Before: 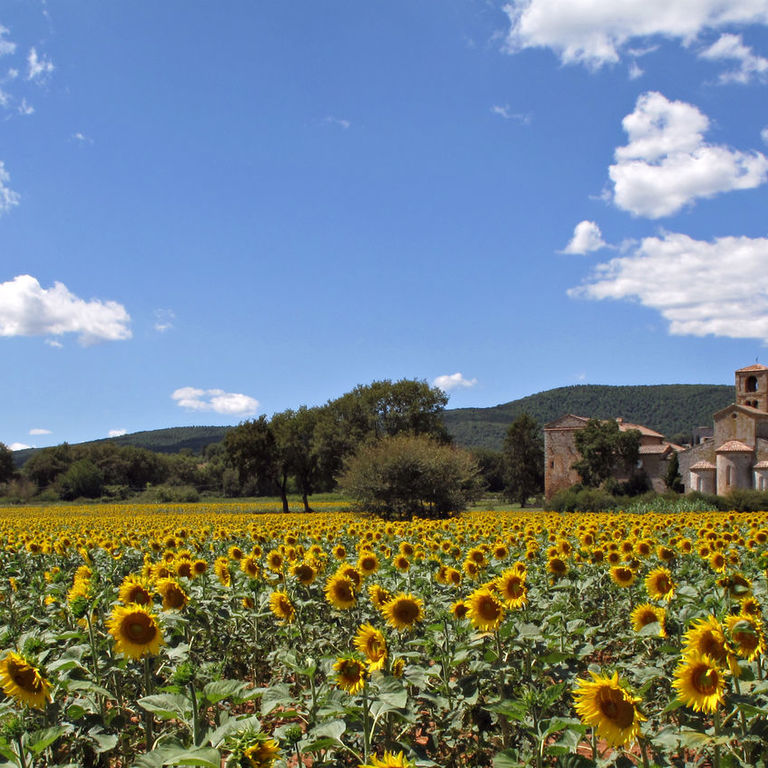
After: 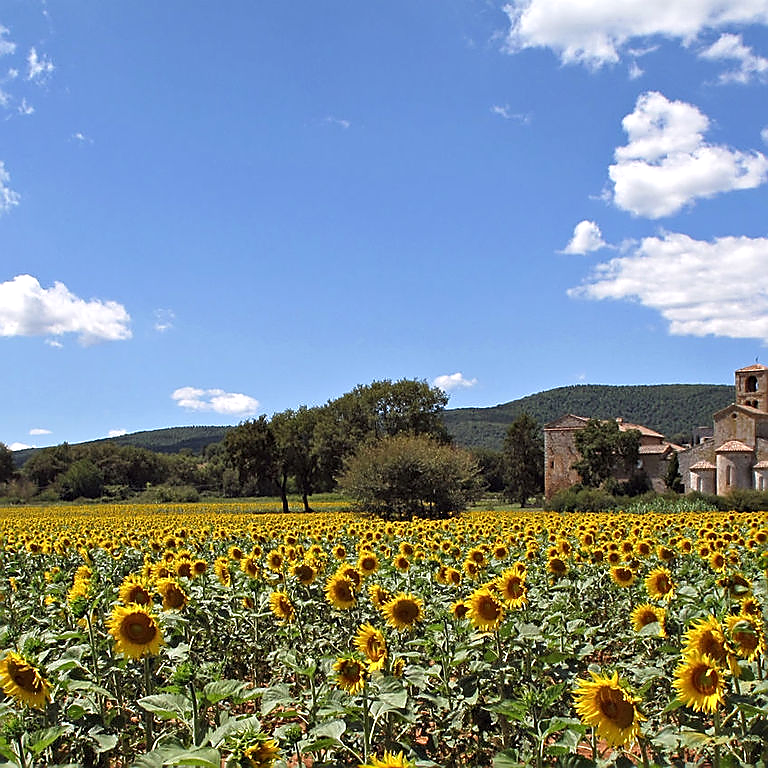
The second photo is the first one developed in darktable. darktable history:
exposure: exposure 0.191 EV, compensate highlight preservation false
sharpen: radius 1.4, amount 1.25, threshold 0.7
